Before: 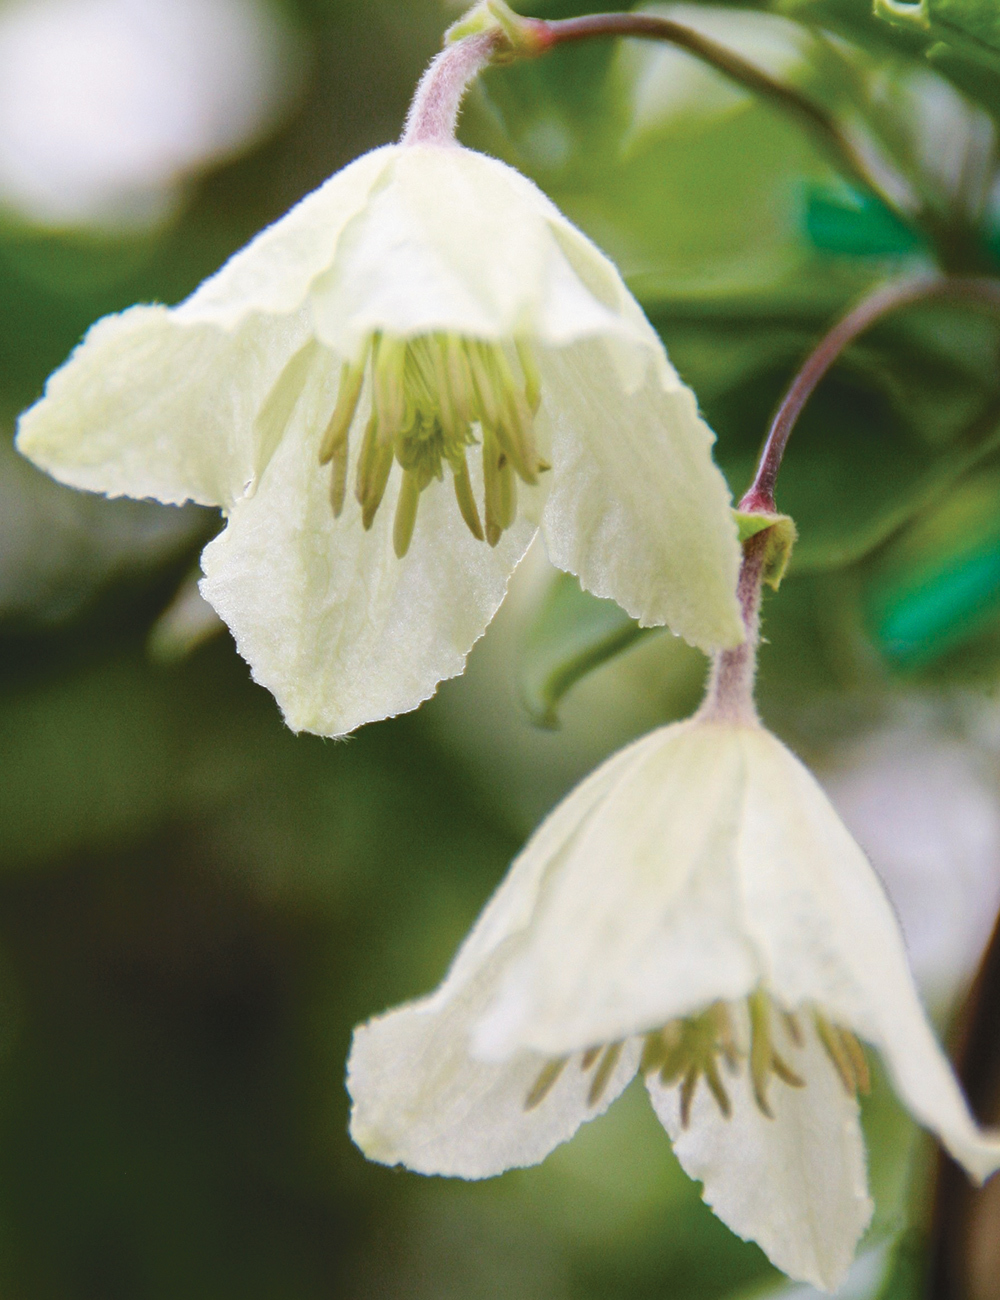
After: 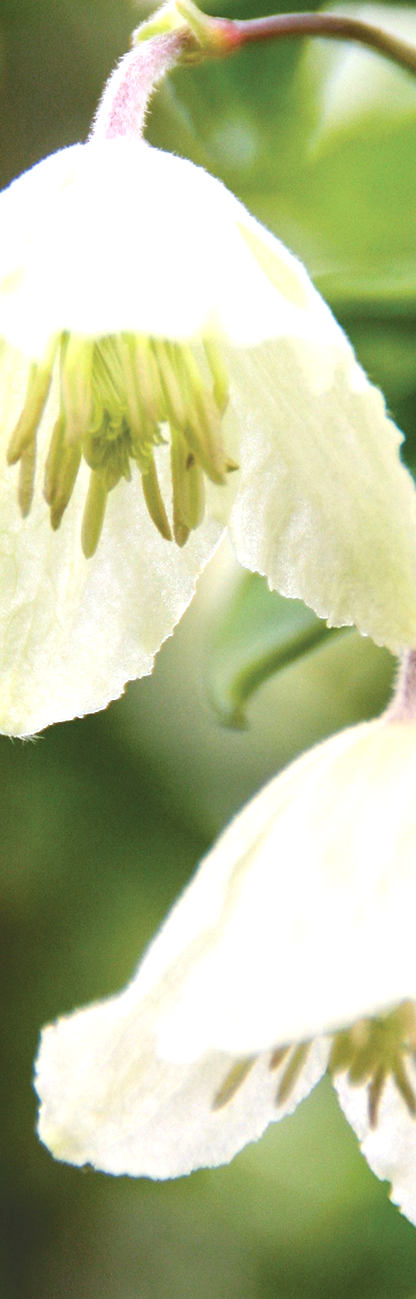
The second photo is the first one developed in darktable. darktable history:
crop: left 31.229%, right 27.105%
exposure: black level correction 0, exposure 0.7 EV, compensate exposure bias true, compensate highlight preservation false
